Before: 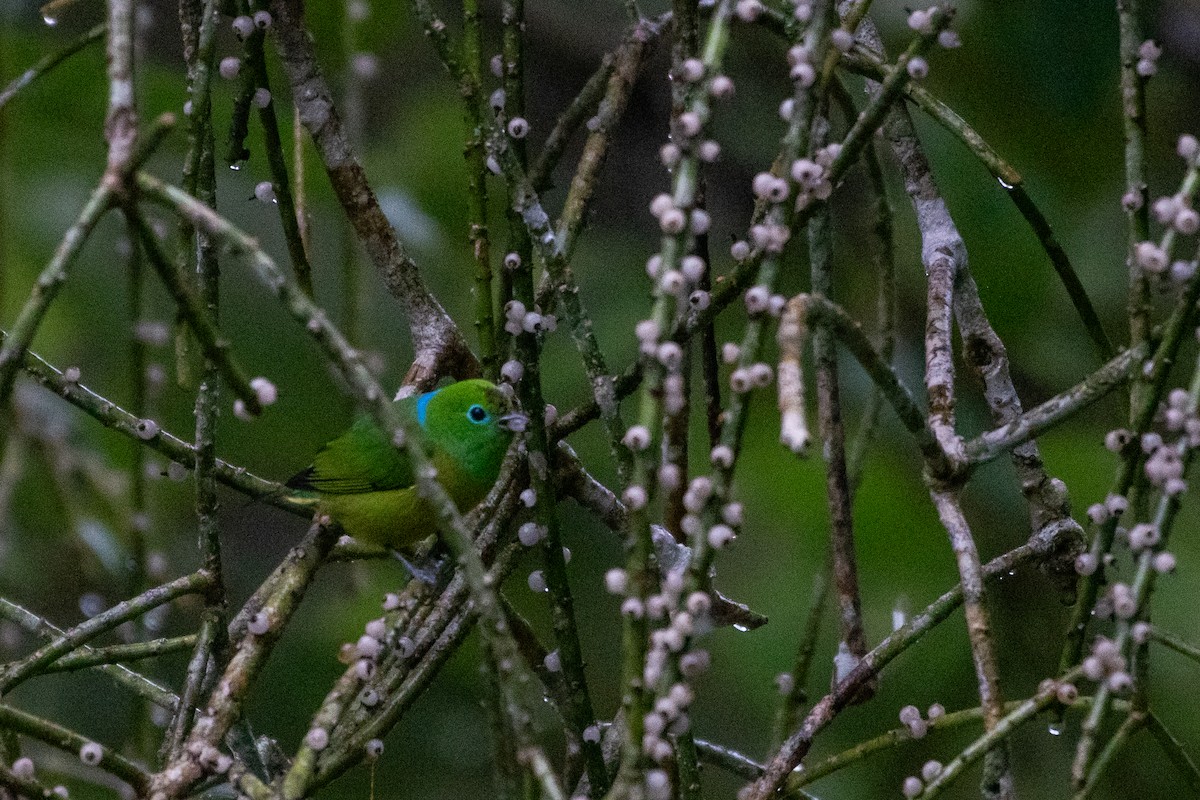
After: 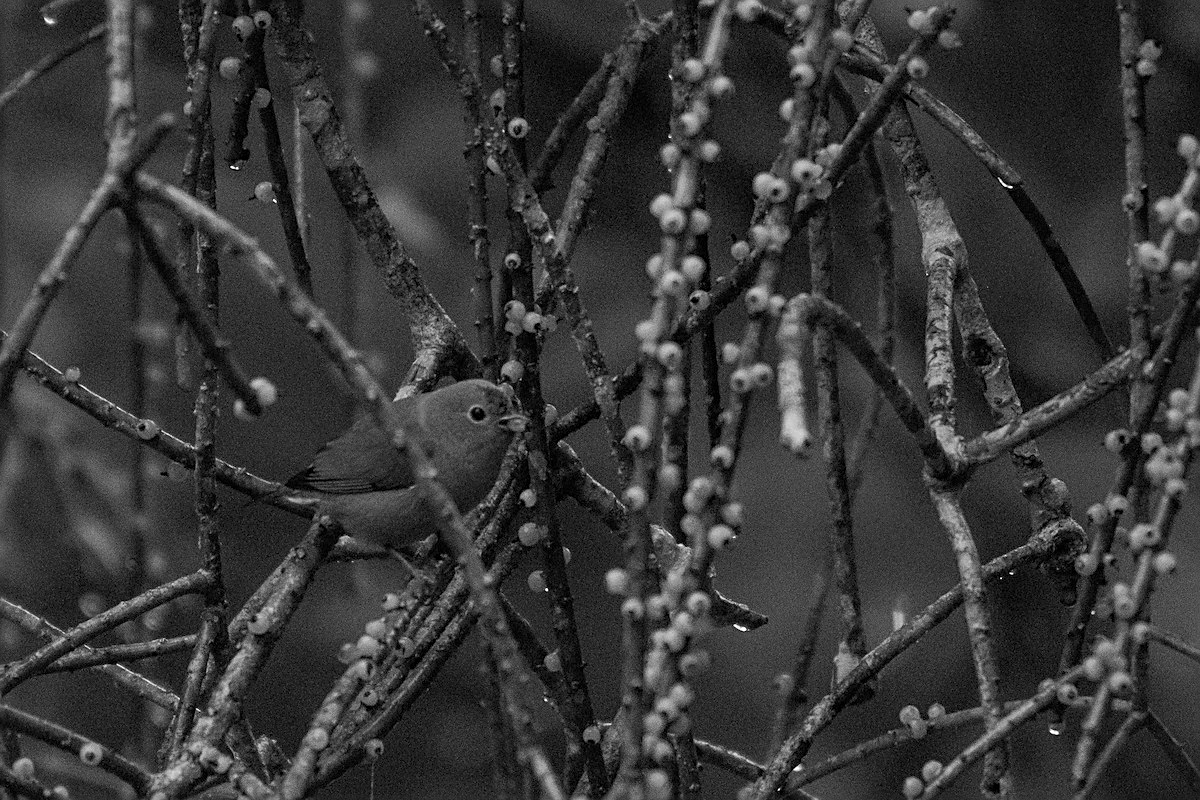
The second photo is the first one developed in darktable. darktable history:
sharpen: on, module defaults
monochrome: a 14.95, b -89.96
color balance rgb: perceptual saturation grading › global saturation 25%, global vibrance 20%
exposure: compensate highlight preservation false
